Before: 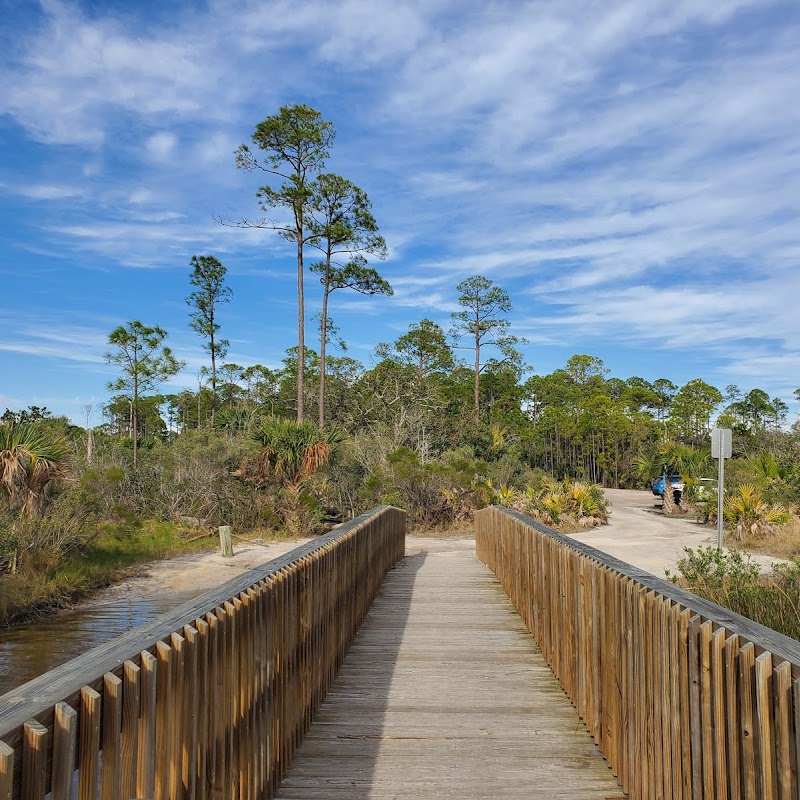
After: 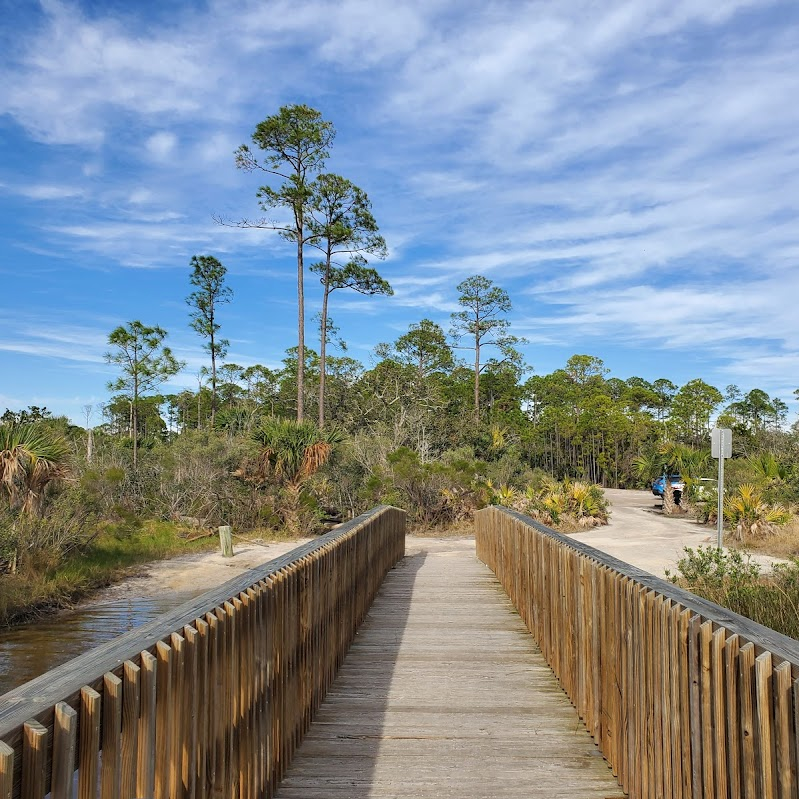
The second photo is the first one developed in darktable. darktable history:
shadows and highlights: shadows -12.5, white point adjustment 4, highlights 28.33
white balance: emerald 1
exposure: compensate highlight preservation false
